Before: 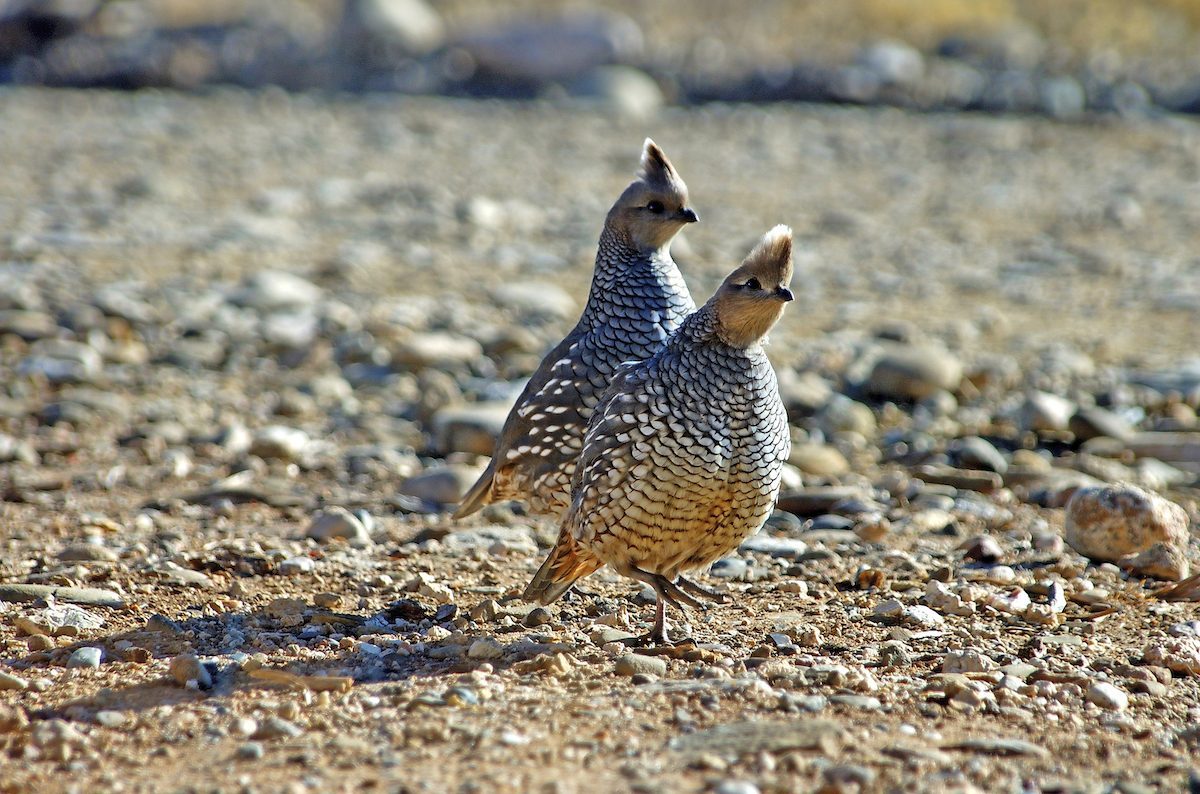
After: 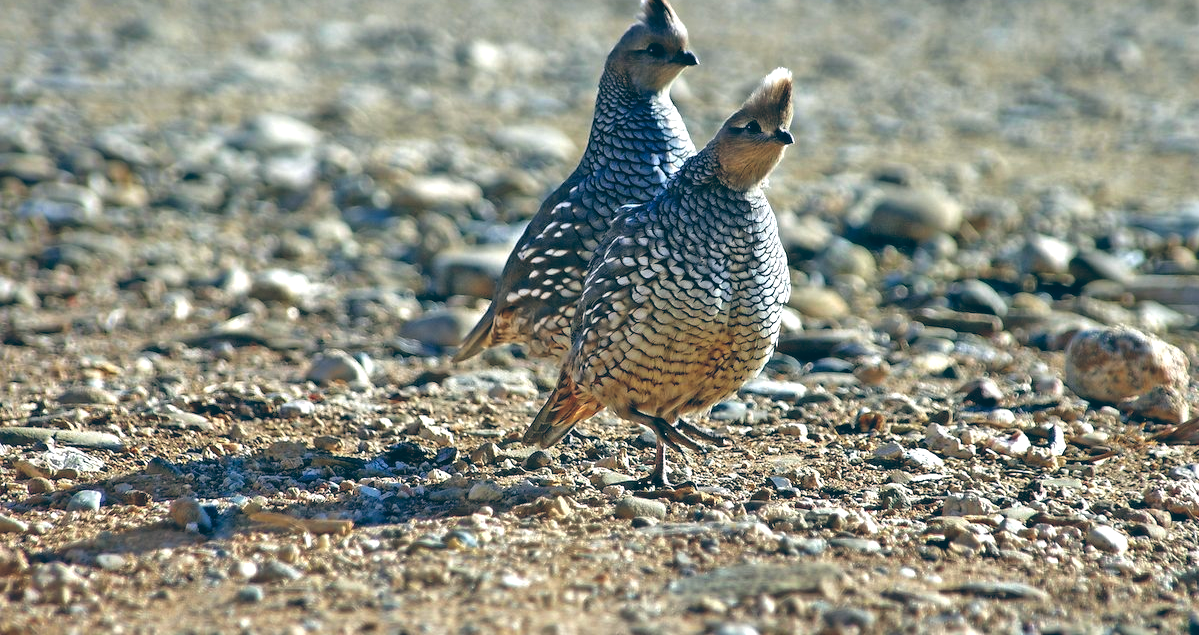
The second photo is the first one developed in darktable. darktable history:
crop and rotate: top 19.998%
tone equalizer: -8 EV -1.84 EV, -7 EV -1.16 EV, -6 EV -1.62 EV, smoothing diameter 25%, edges refinement/feathering 10, preserve details guided filter
color balance: lift [1.016, 0.983, 1, 1.017], gamma [0.958, 1, 1, 1], gain [0.981, 1.007, 0.993, 1.002], input saturation 118.26%, contrast 13.43%, contrast fulcrum 21.62%, output saturation 82.76%
